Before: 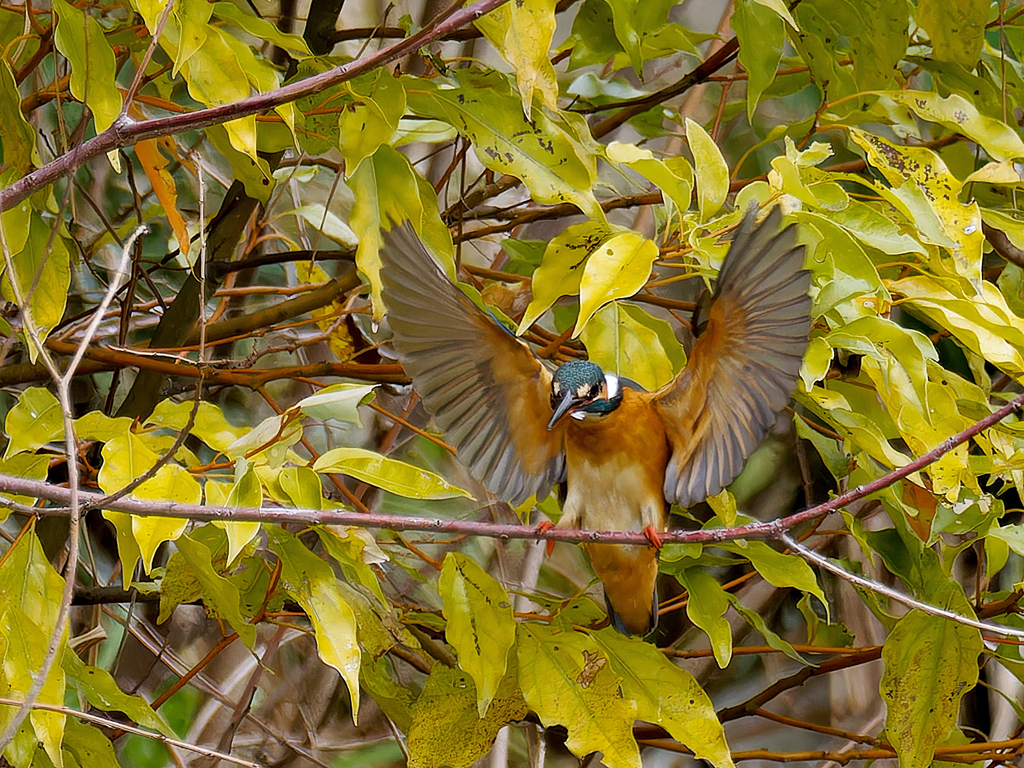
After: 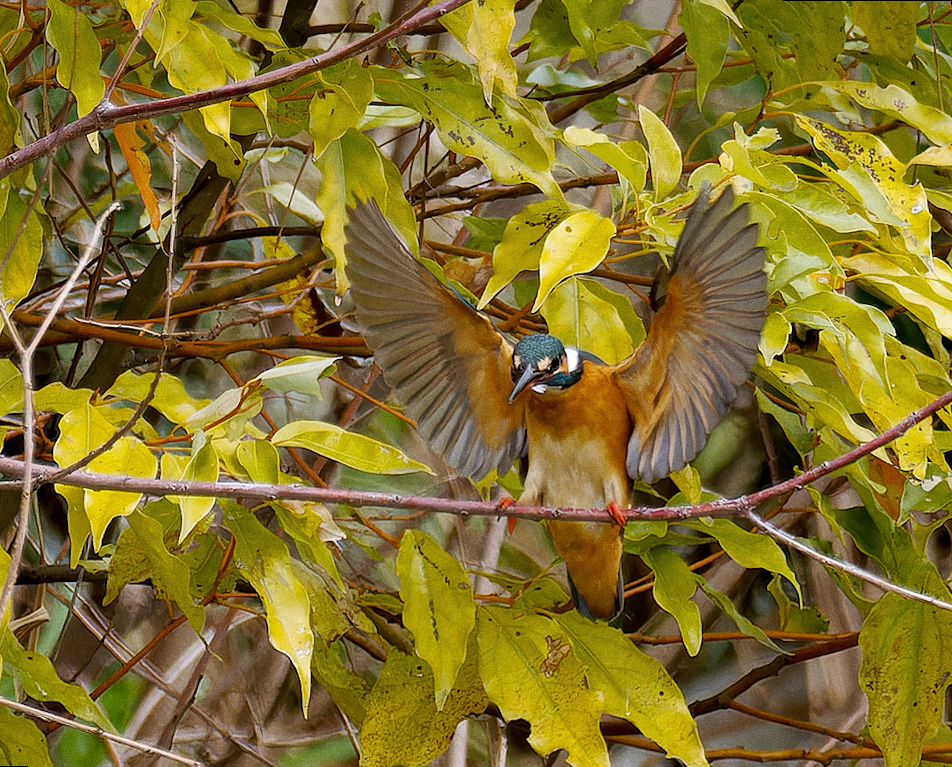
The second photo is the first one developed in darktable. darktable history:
grain: on, module defaults
rotate and perspective: rotation 0.215°, lens shift (vertical) -0.139, crop left 0.069, crop right 0.939, crop top 0.002, crop bottom 0.996
